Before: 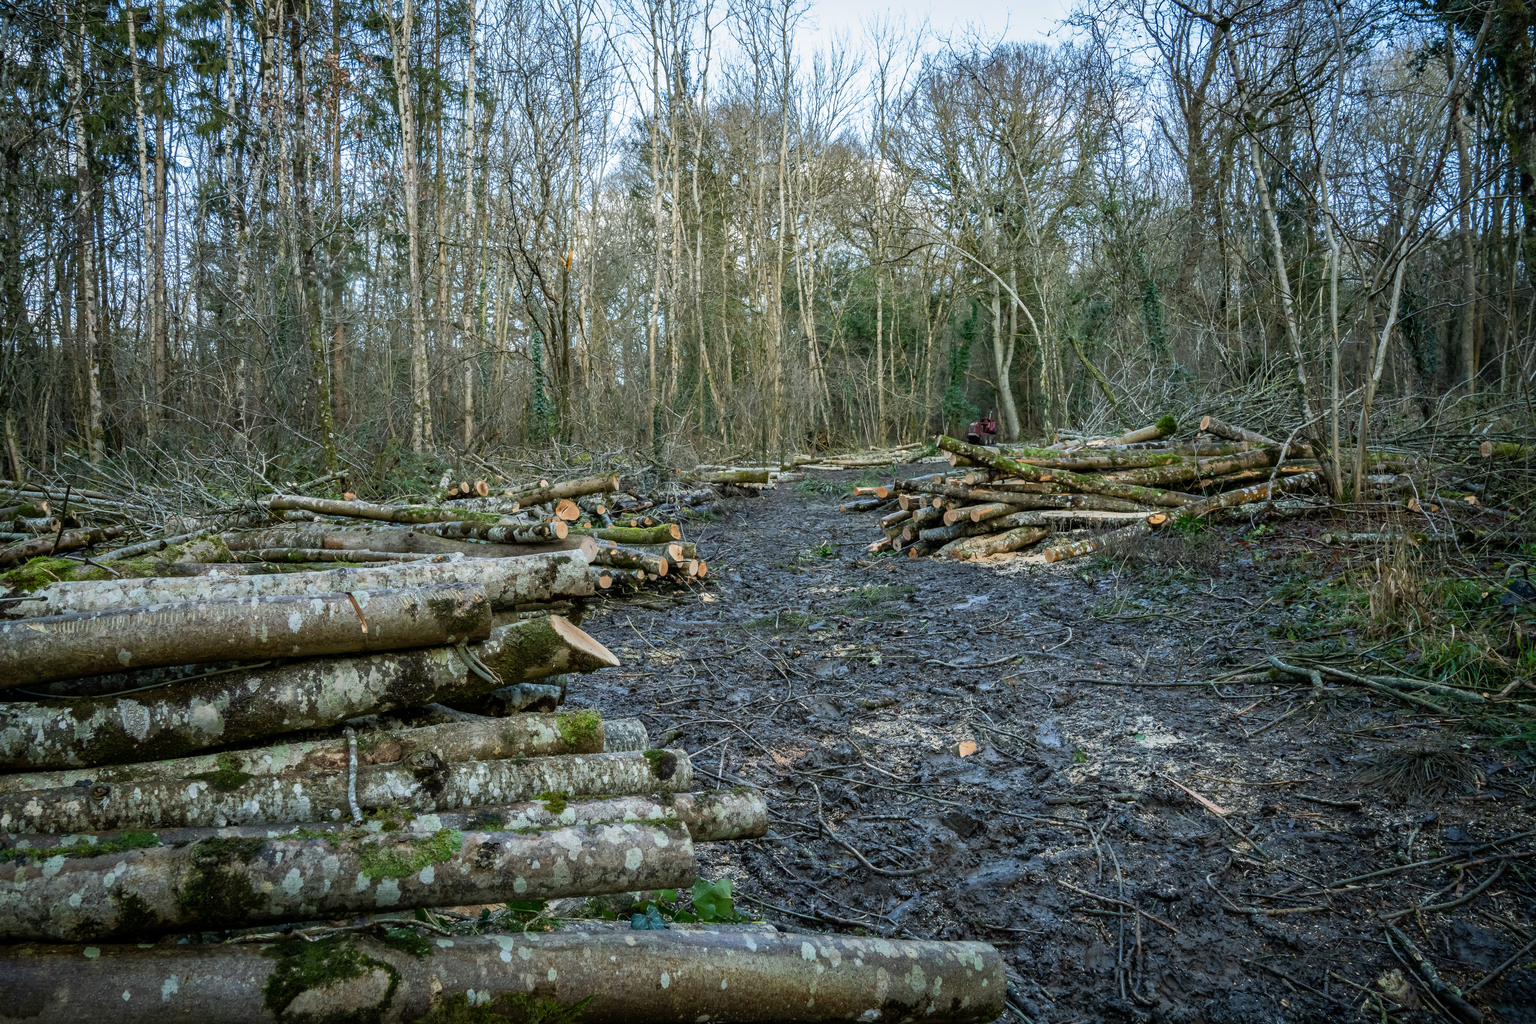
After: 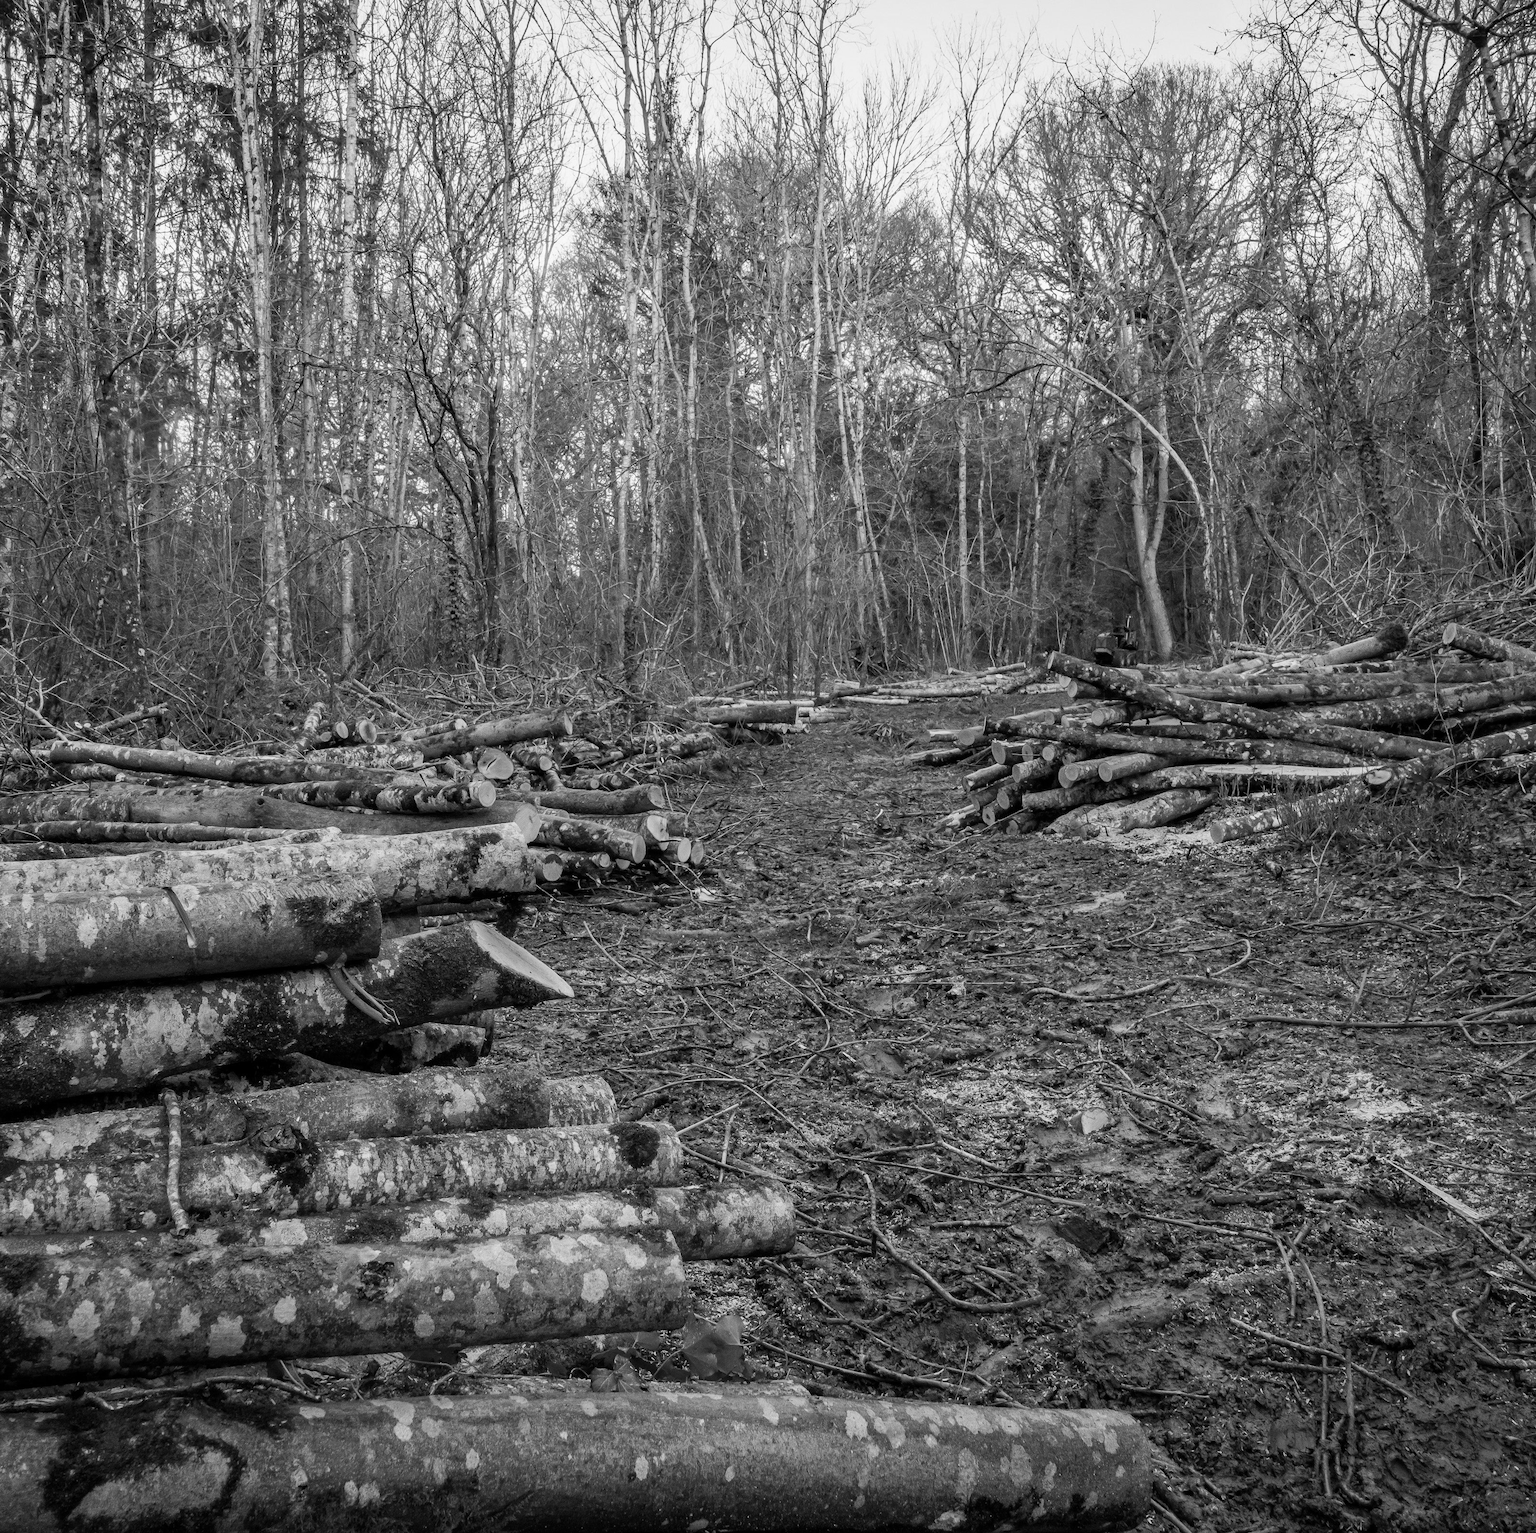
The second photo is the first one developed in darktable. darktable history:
tone equalizer: on, module defaults
color calibration: output gray [0.21, 0.42, 0.37, 0], illuminant custom, x 0.347, y 0.364, temperature 4899.38 K, gamut compression 0.982
crop: left 15.435%, right 17.771%
